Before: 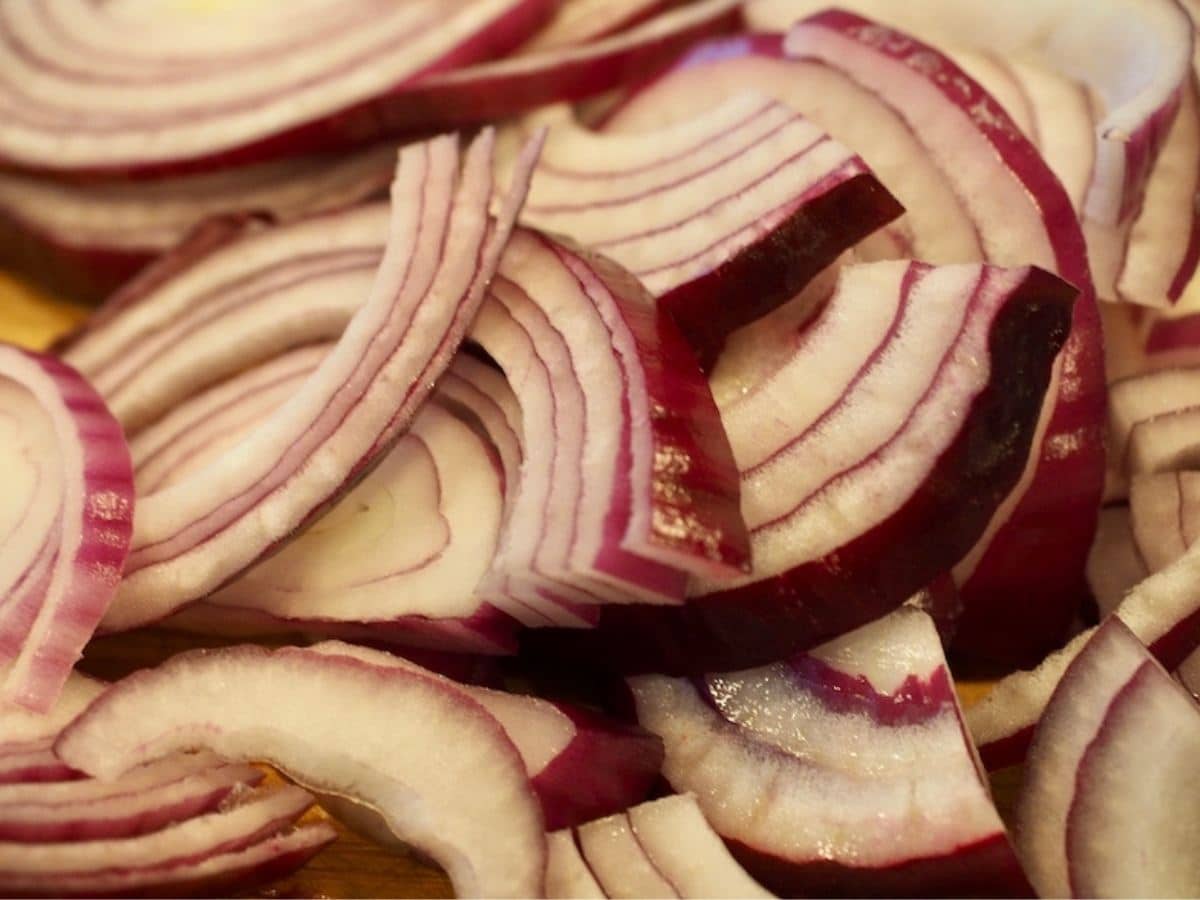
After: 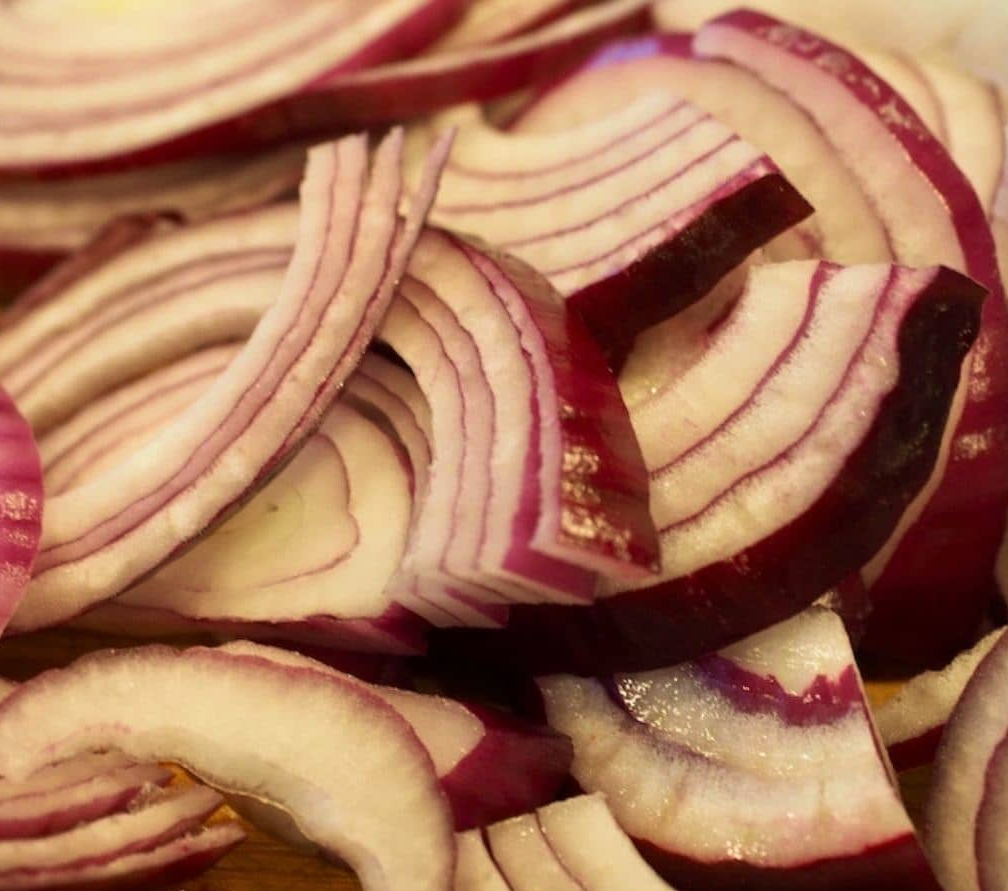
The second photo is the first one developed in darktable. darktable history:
velvia: on, module defaults
crop: left 7.598%, right 7.873%
